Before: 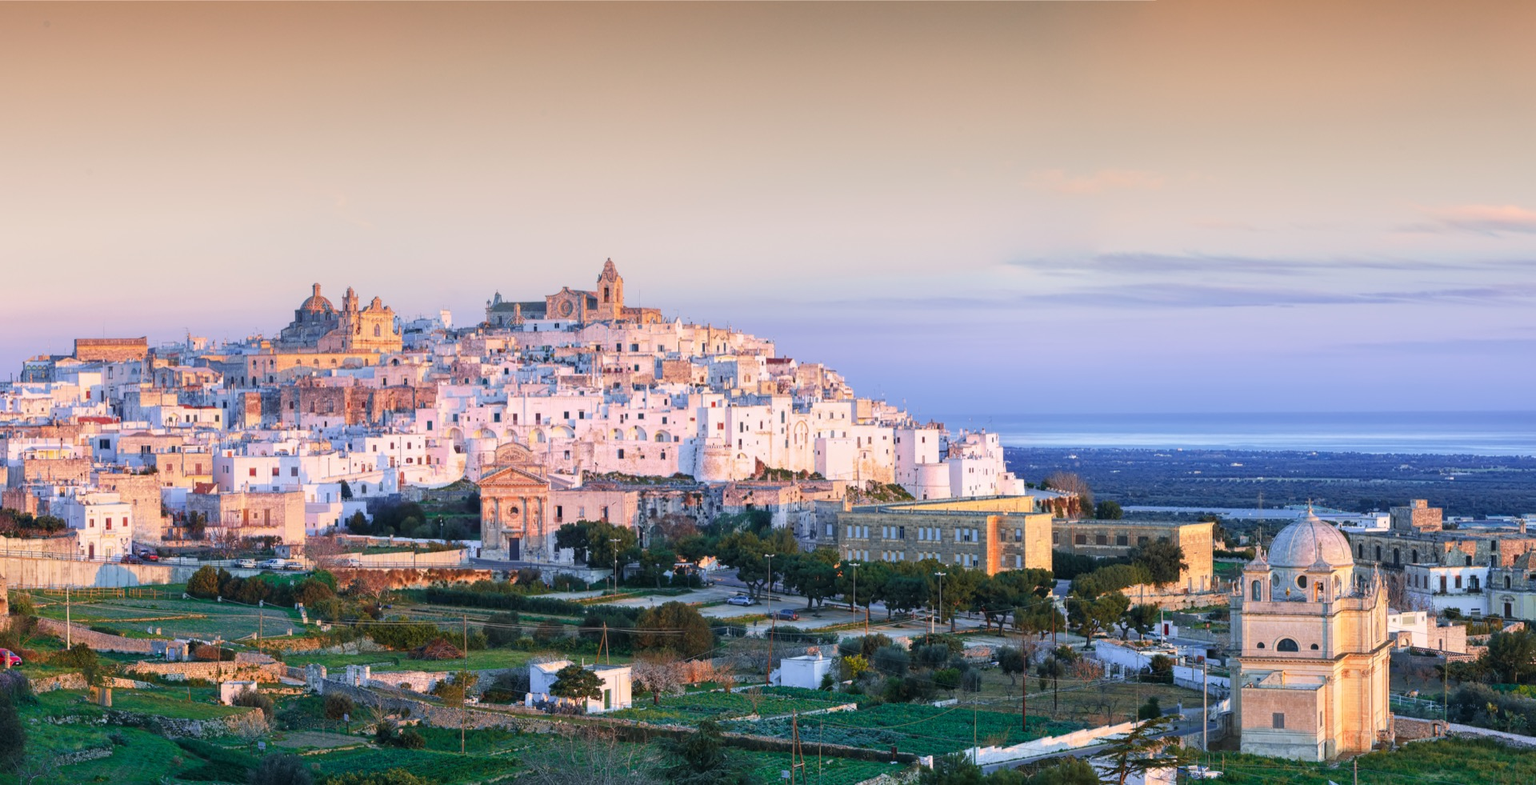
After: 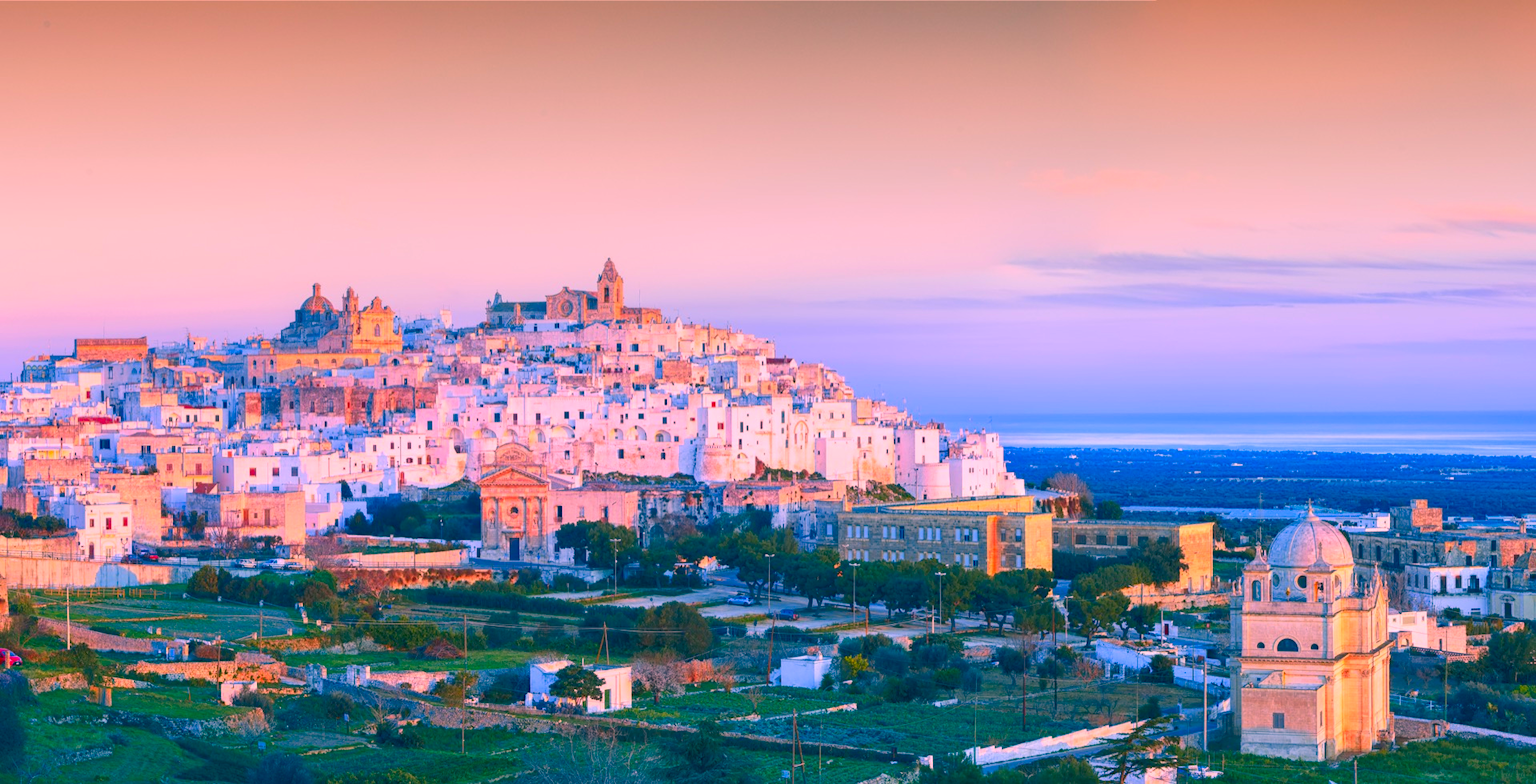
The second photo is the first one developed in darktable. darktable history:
color correction: highlights a* 17.03, highlights b* 0.205, shadows a* -15.38, shadows b* -14.56, saturation 1.5
rgb curve: curves: ch0 [(0, 0) (0.093, 0.159) (0.241, 0.265) (0.414, 0.42) (1, 1)], compensate middle gray true, preserve colors basic power
